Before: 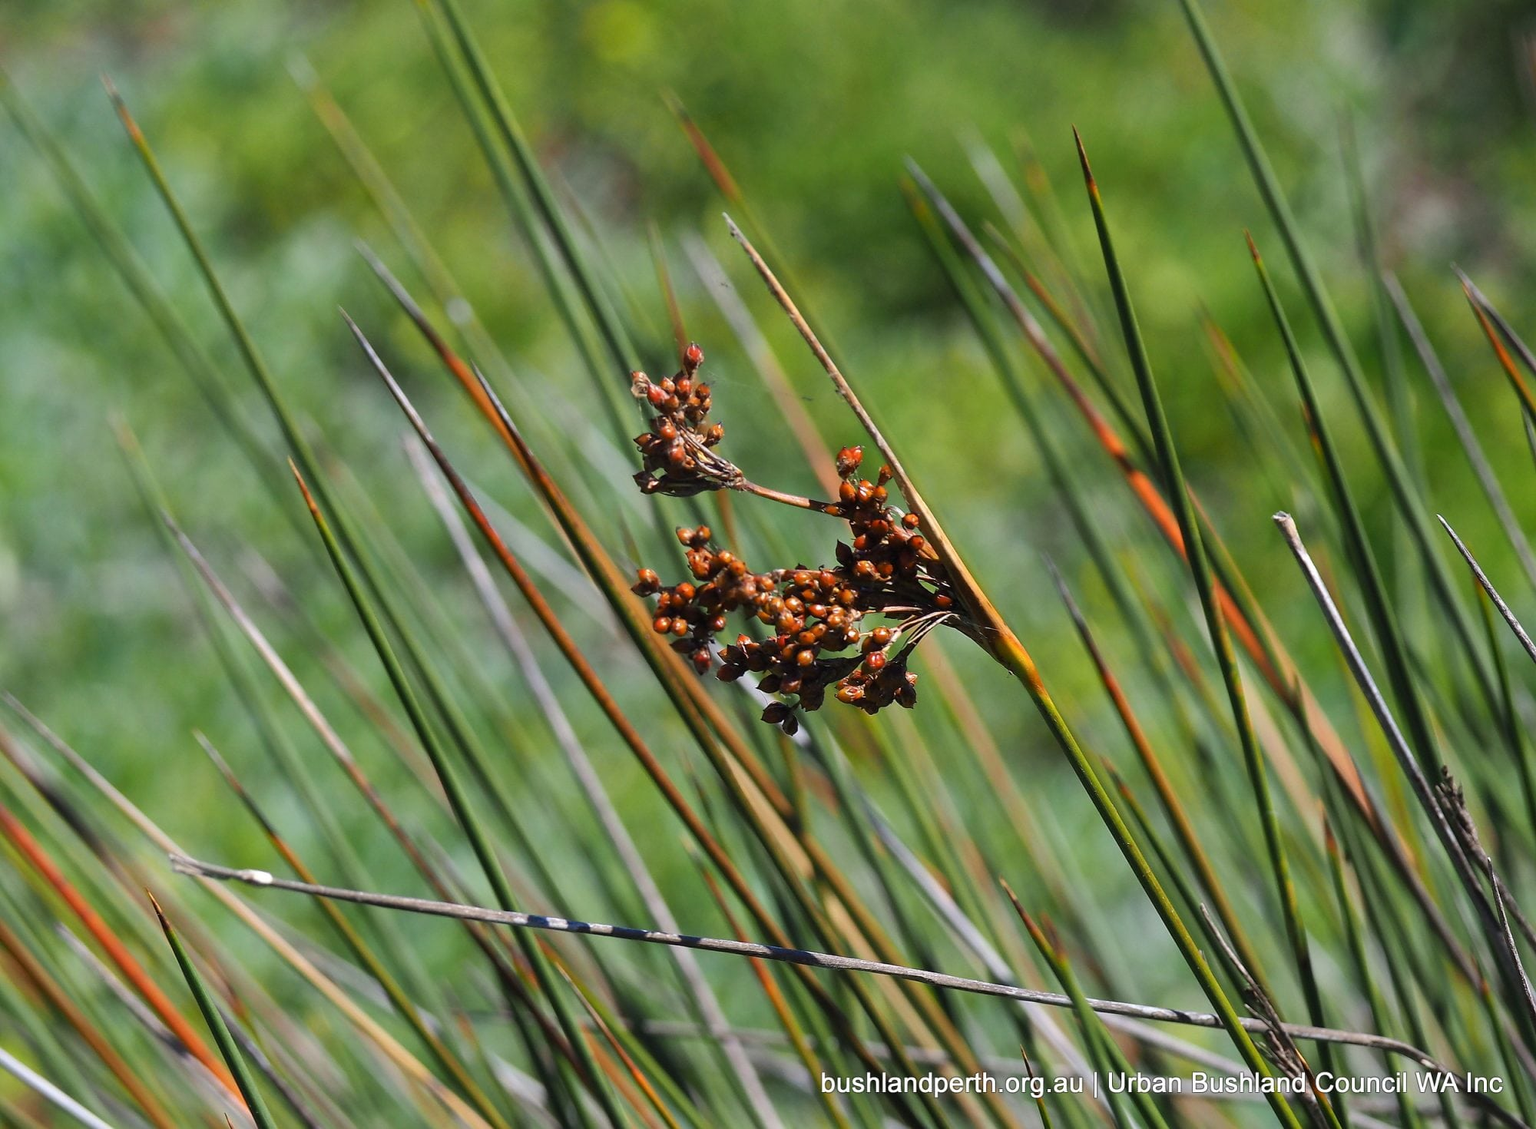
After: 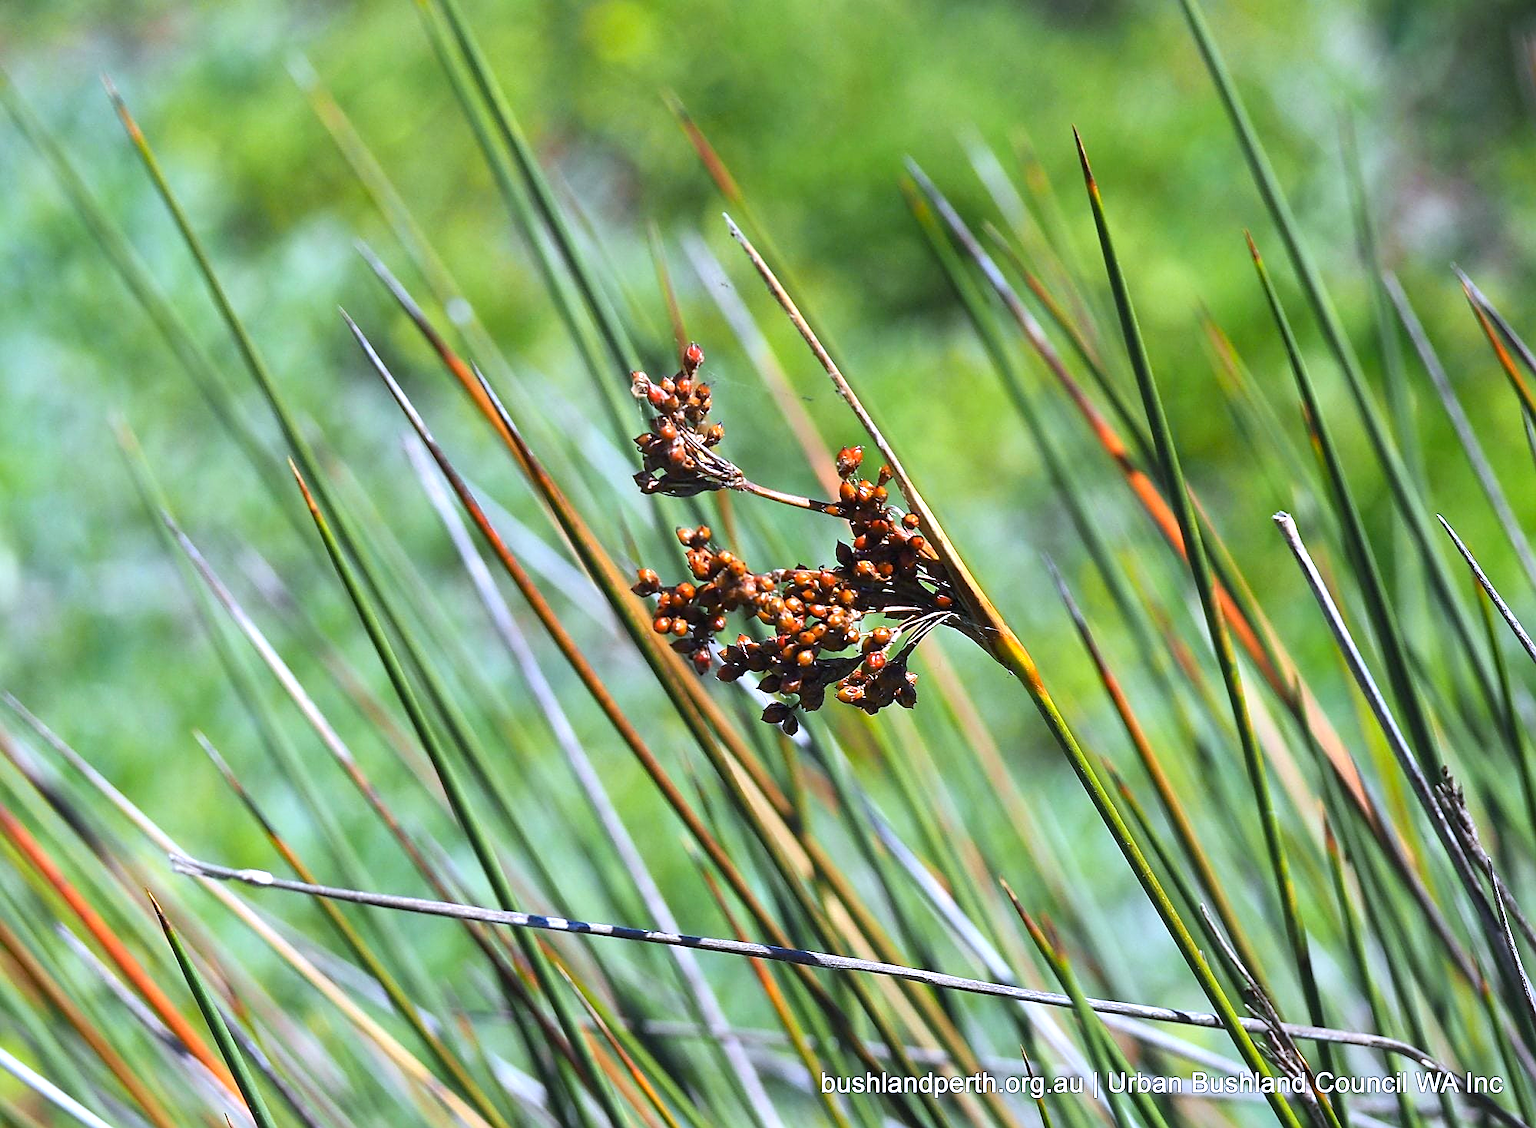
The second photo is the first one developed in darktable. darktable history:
contrast brightness saturation: contrast 0.1, brightness 0.03, saturation 0.09
exposure: exposure 0.7 EV, compensate highlight preservation false
sharpen: amount 0.478
white balance: red 0.948, green 1.02, blue 1.176
